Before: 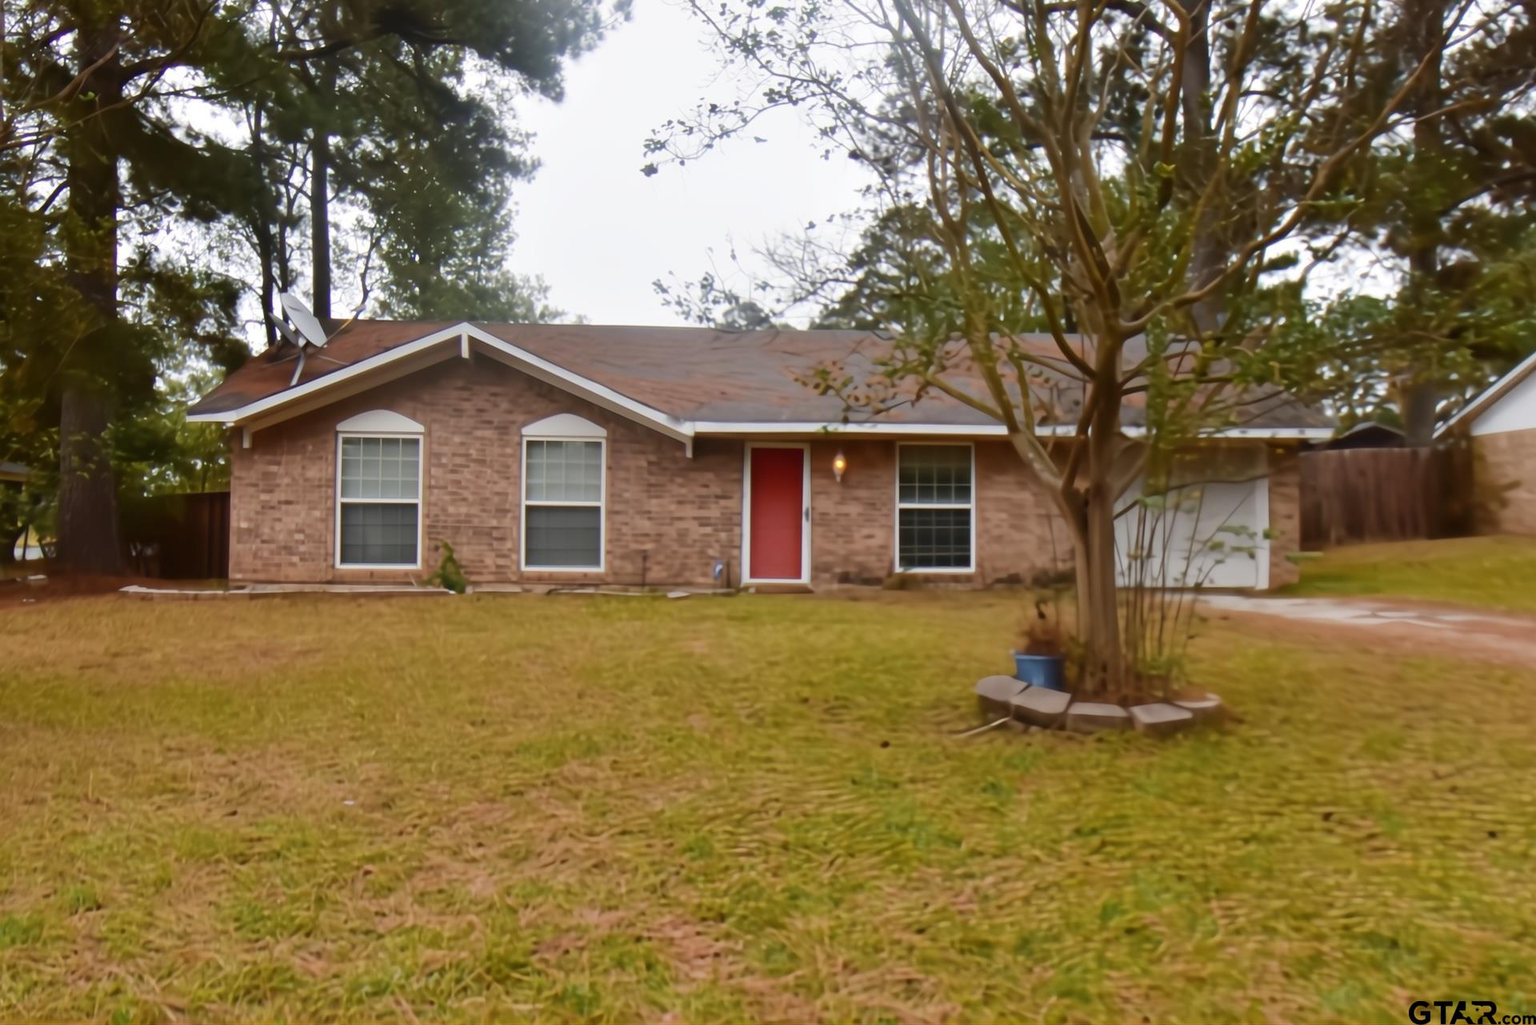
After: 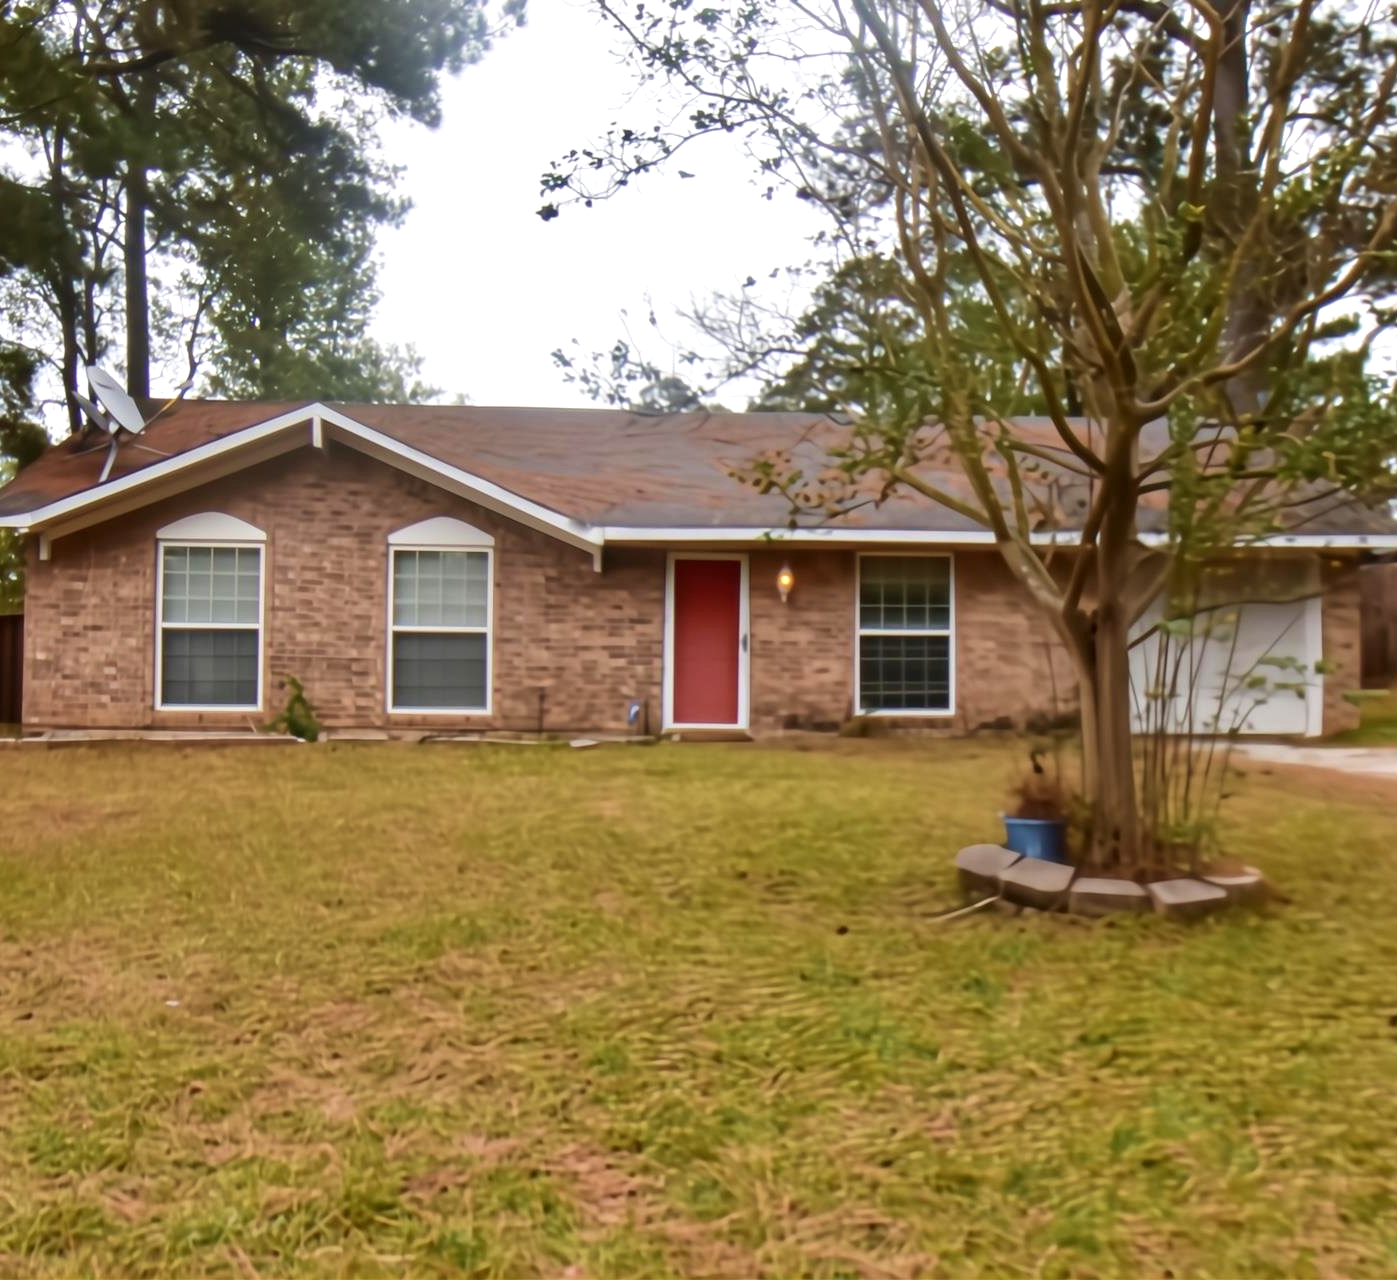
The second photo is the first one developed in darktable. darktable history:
crop: left 13.769%, top 0%, right 13.421%
shadows and highlights: radius 47.61, white point adjustment 6.61, compress 79.3%, soften with gaussian
tone equalizer: -7 EV 0.167 EV, -6 EV 0.125 EV, -5 EV 0.077 EV, -4 EV 0.044 EV, -2 EV -0.025 EV, -1 EV -0.061 EV, +0 EV -0.049 EV
velvia: on, module defaults
local contrast: on, module defaults
